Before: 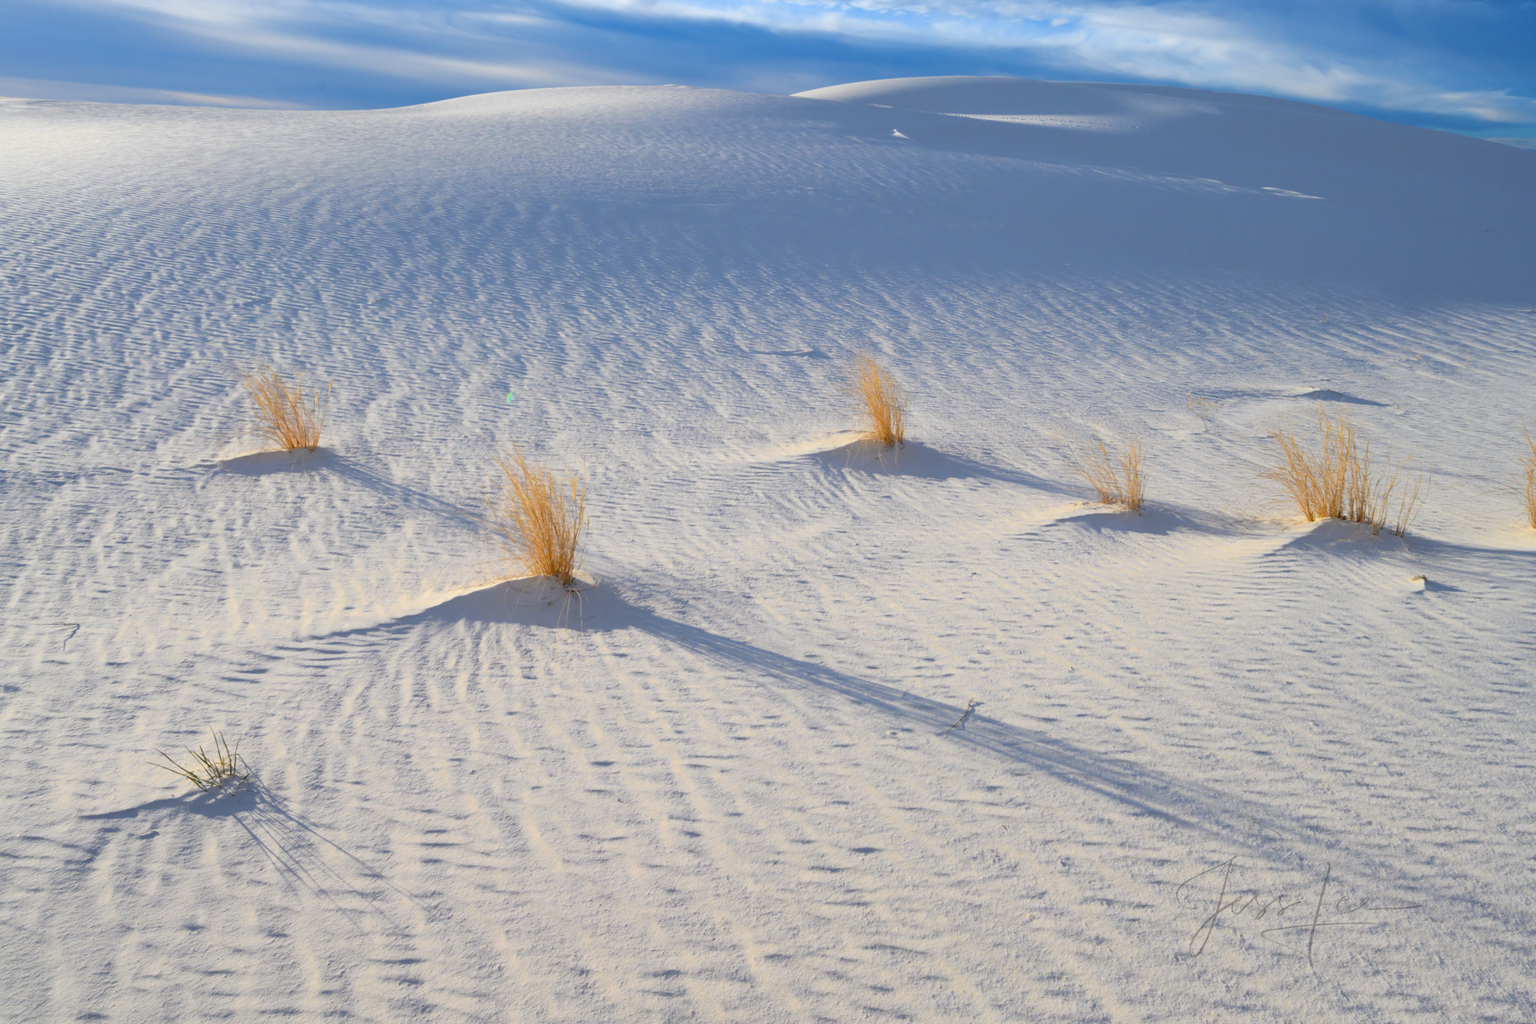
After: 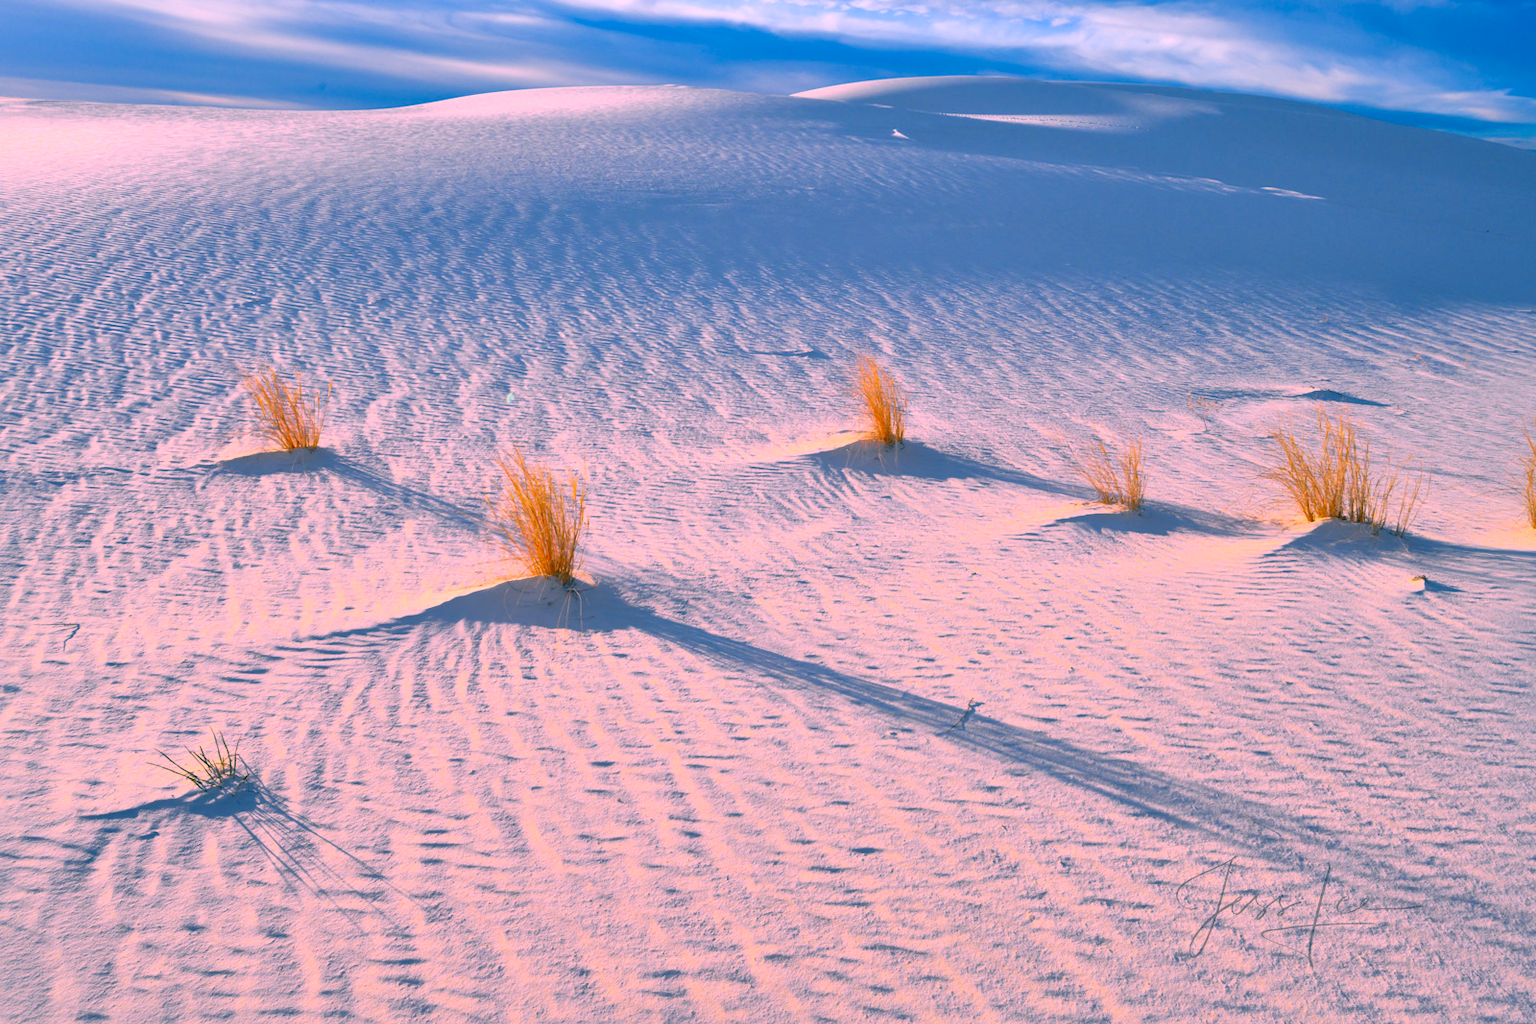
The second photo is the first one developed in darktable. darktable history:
local contrast: mode bilateral grid, contrast 20, coarseness 50, detail 148%, midtone range 0.2
color correction: highlights a* 17.03, highlights b* 0.205, shadows a* -15.38, shadows b* -14.56, saturation 1.5
color zones: curves: ch1 [(0, 0.679) (0.143, 0.647) (0.286, 0.261) (0.378, -0.011) (0.571, 0.396) (0.714, 0.399) (0.857, 0.406) (1, 0.679)]
